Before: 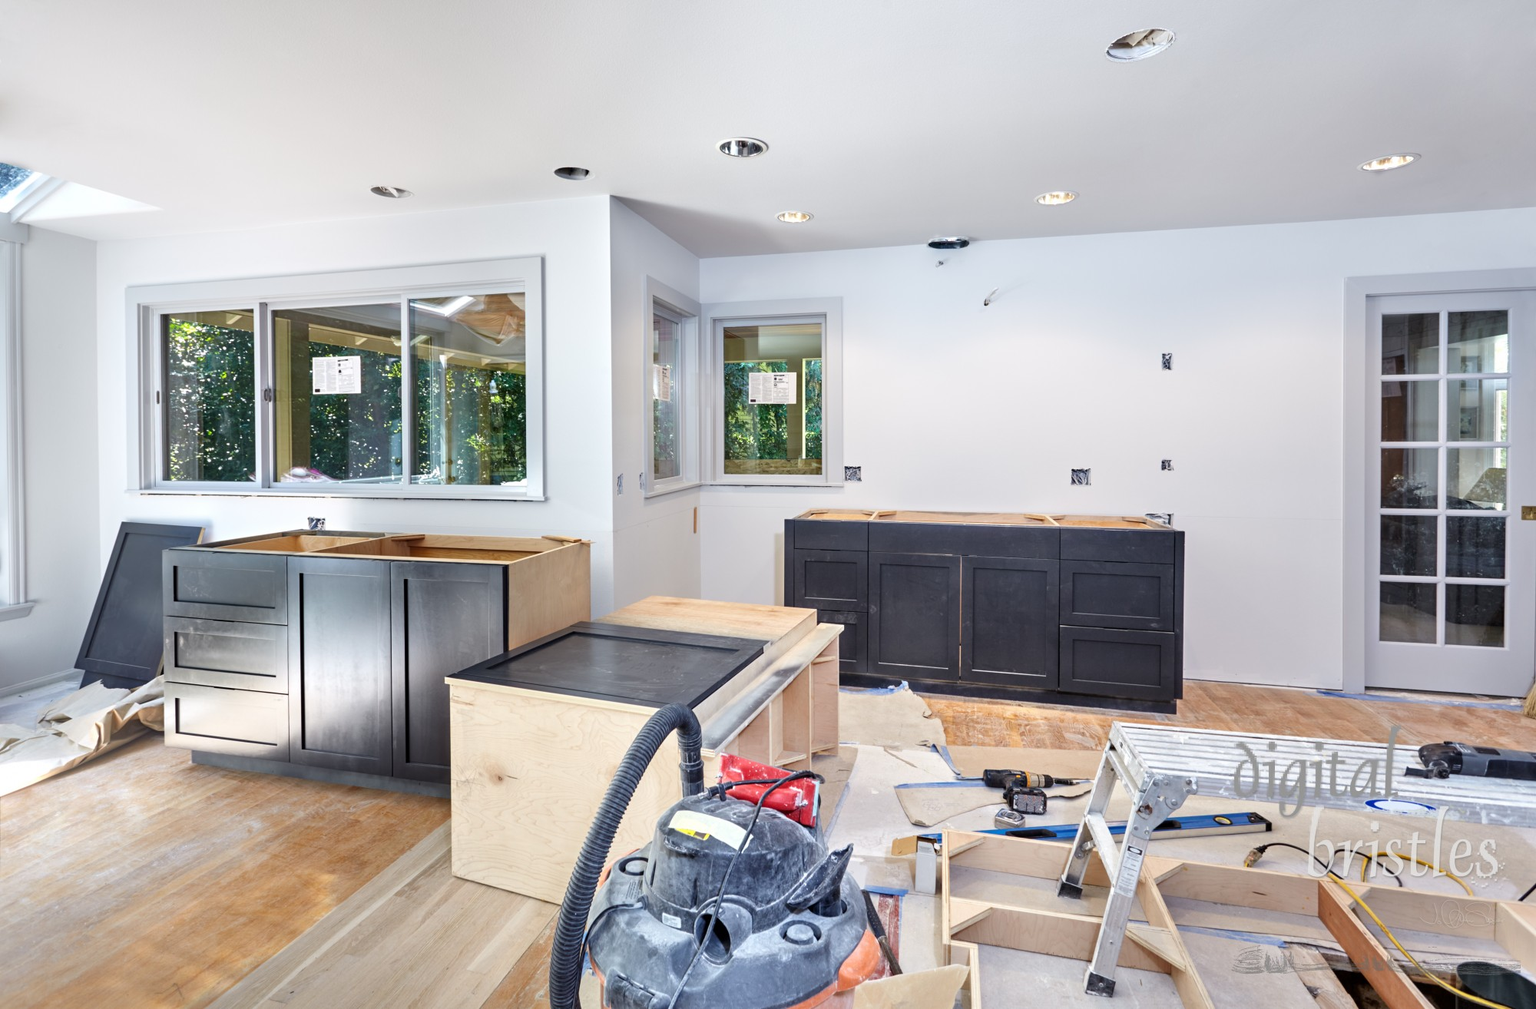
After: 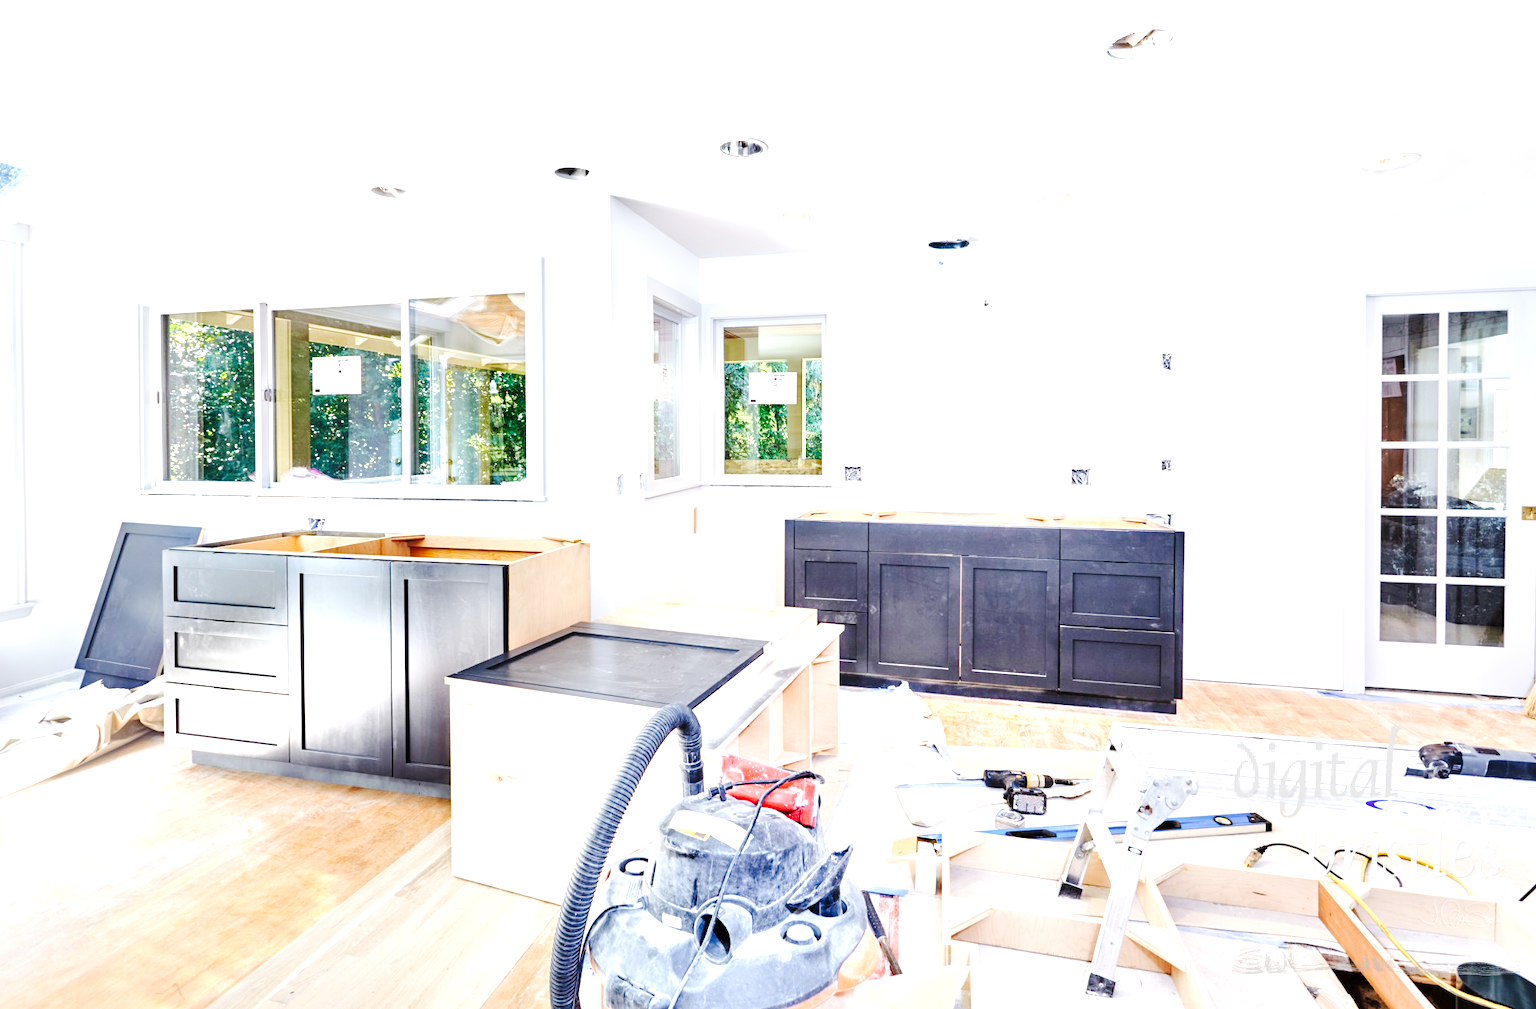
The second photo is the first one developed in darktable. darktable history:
exposure: black level correction 0, exposure 1.2 EV, compensate exposure bias true, compensate highlight preservation false
tone curve: curves: ch0 [(0, 0) (0.003, 0.002) (0.011, 0.008) (0.025, 0.017) (0.044, 0.027) (0.069, 0.037) (0.1, 0.052) (0.136, 0.074) (0.177, 0.11) (0.224, 0.155) (0.277, 0.237) (0.335, 0.34) (0.399, 0.467) (0.468, 0.584) (0.543, 0.683) (0.623, 0.762) (0.709, 0.827) (0.801, 0.888) (0.898, 0.947) (1, 1)], preserve colors none
